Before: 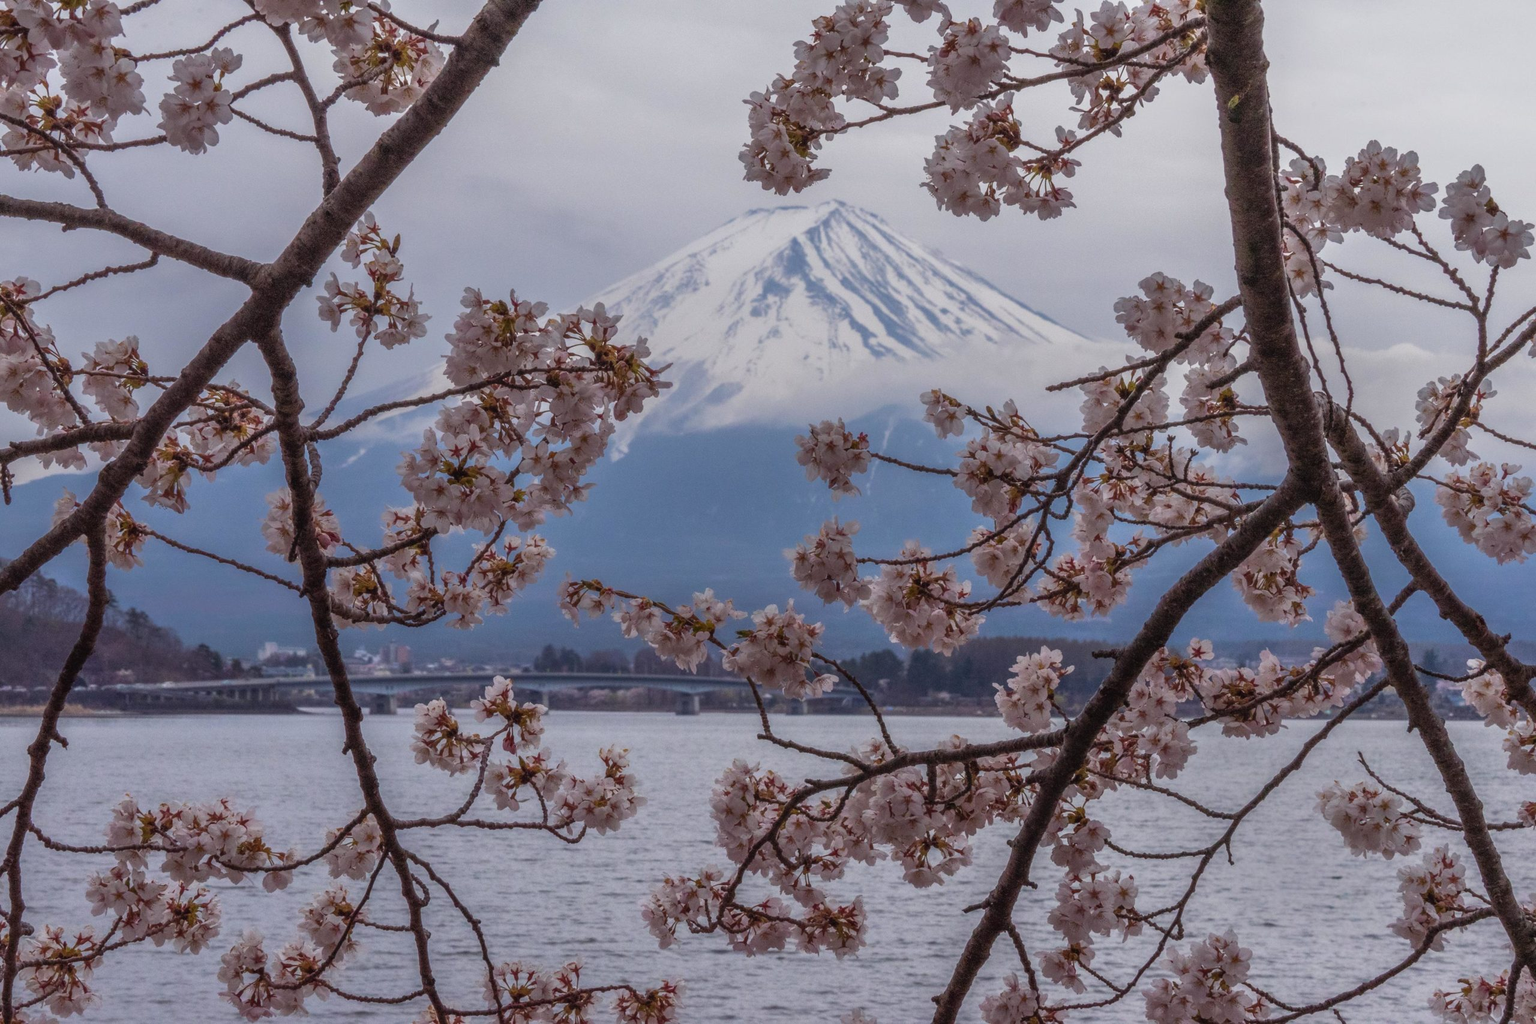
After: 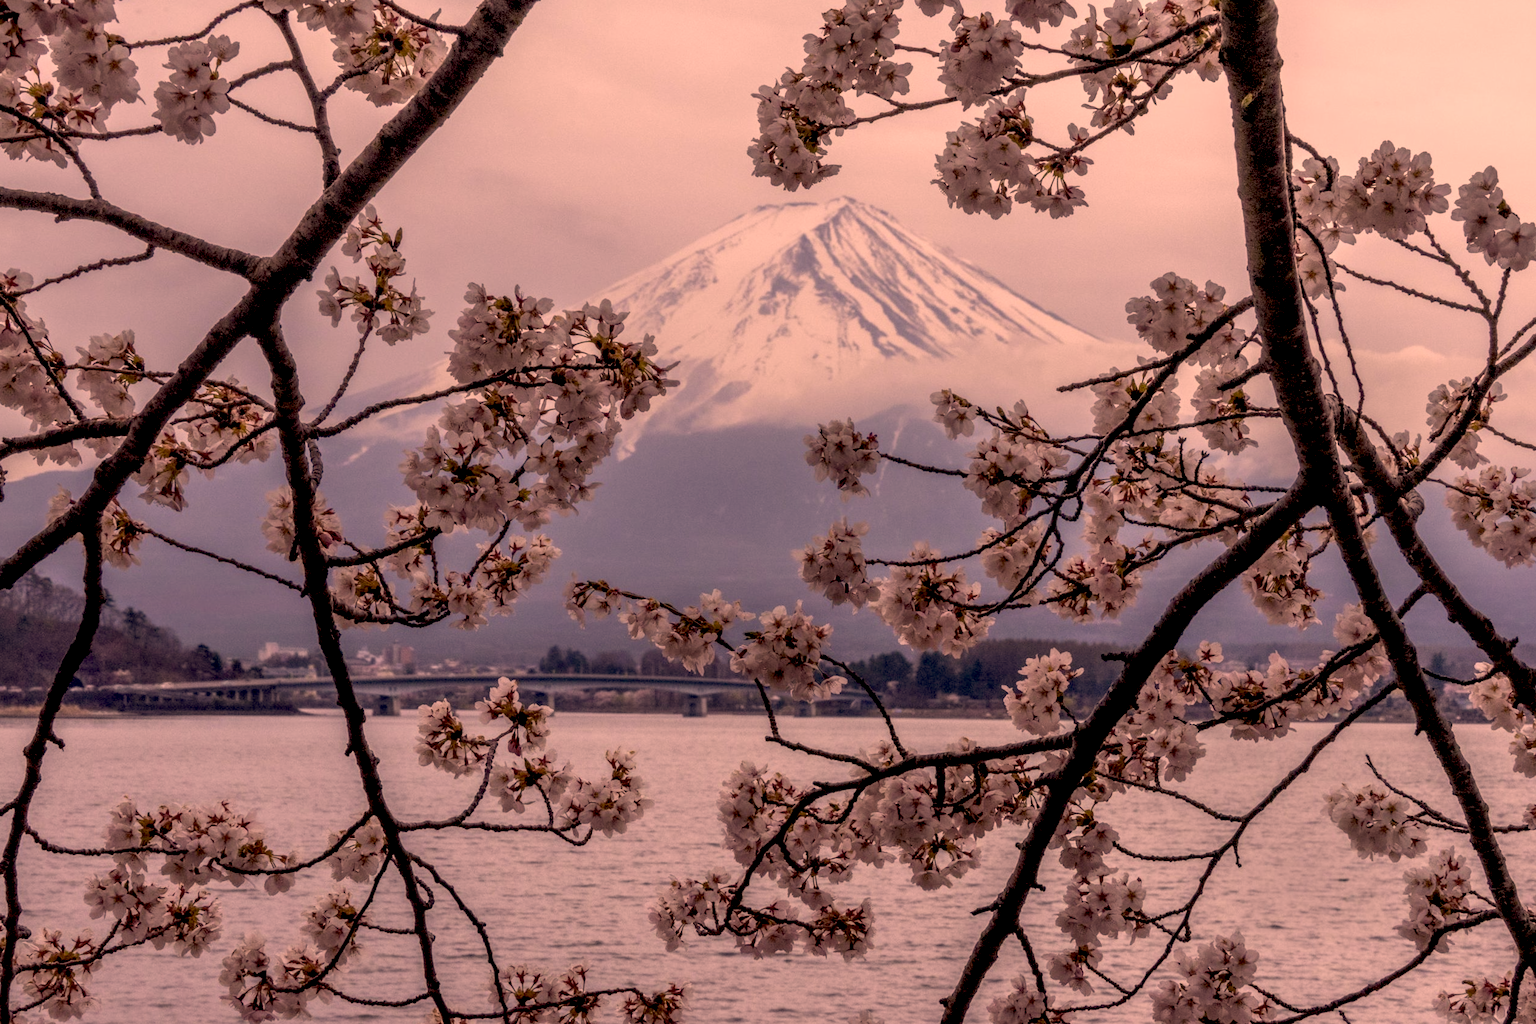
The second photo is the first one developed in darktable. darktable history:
exposure: black level correction 0.025, exposure 0.182 EV, compensate highlight preservation false
rotate and perspective: rotation 0.174°, lens shift (vertical) 0.013, lens shift (horizontal) 0.019, shear 0.001, automatic cropping original format, crop left 0.007, crop right 0.991, crop top 0.016, crop bottom 0.997
color correction: highlights a* 40, highlights b* 40, saturation 0.69
